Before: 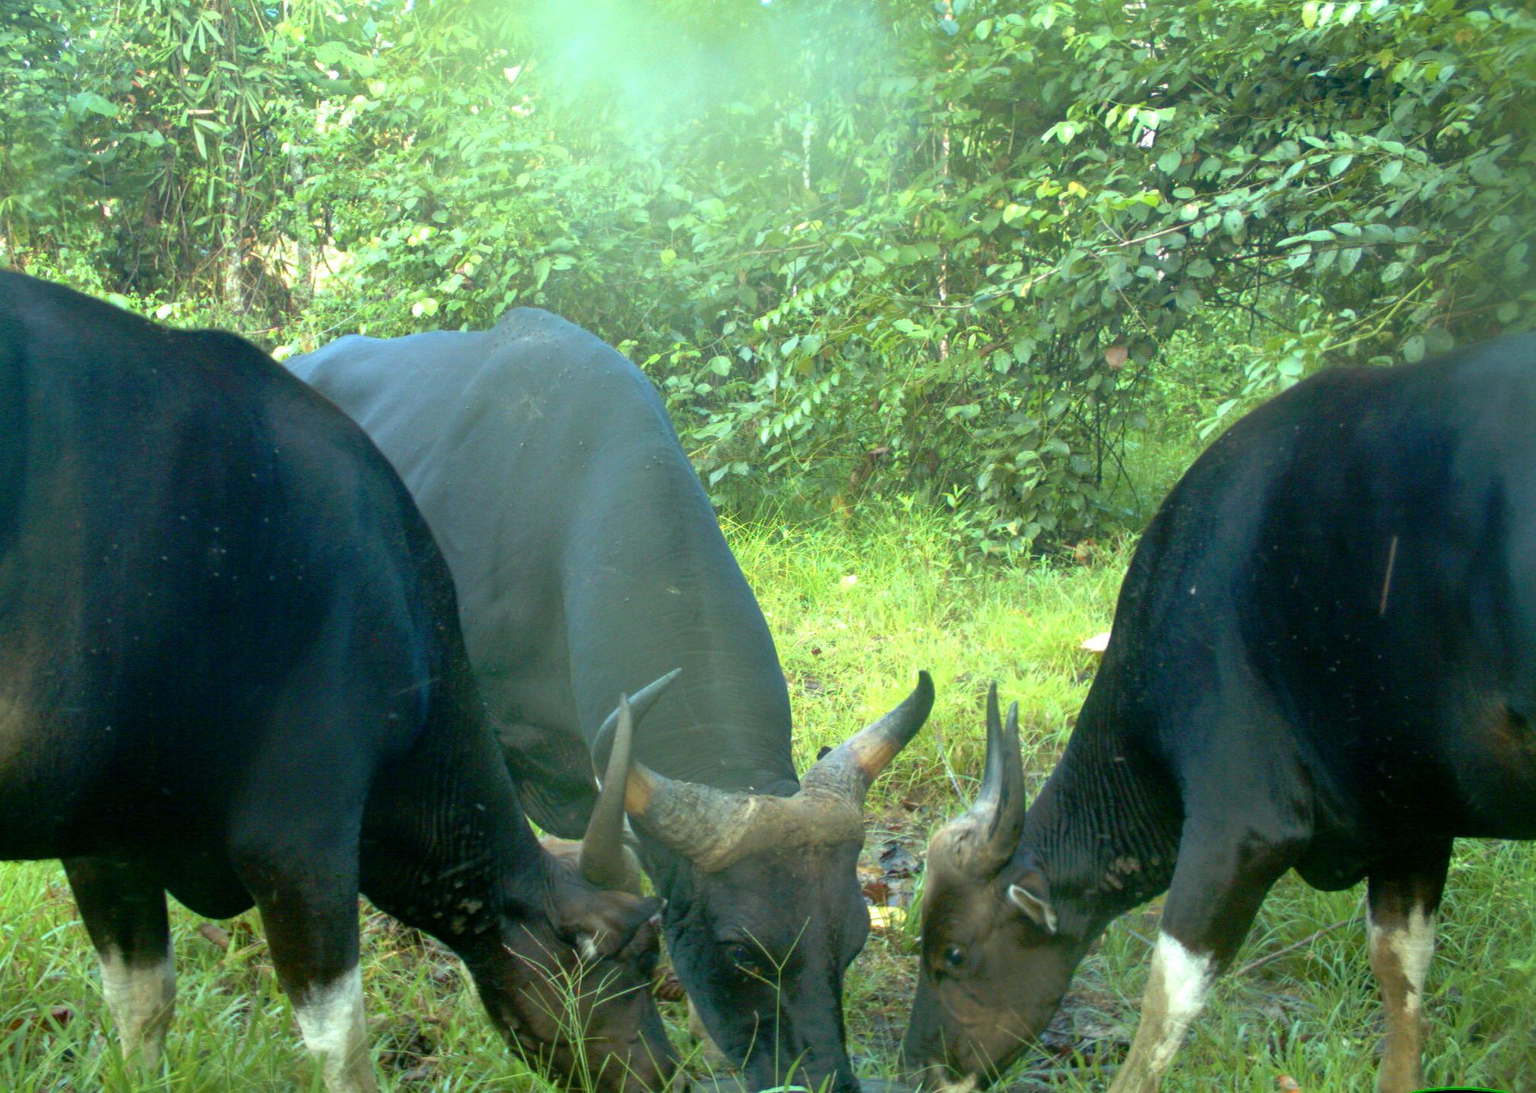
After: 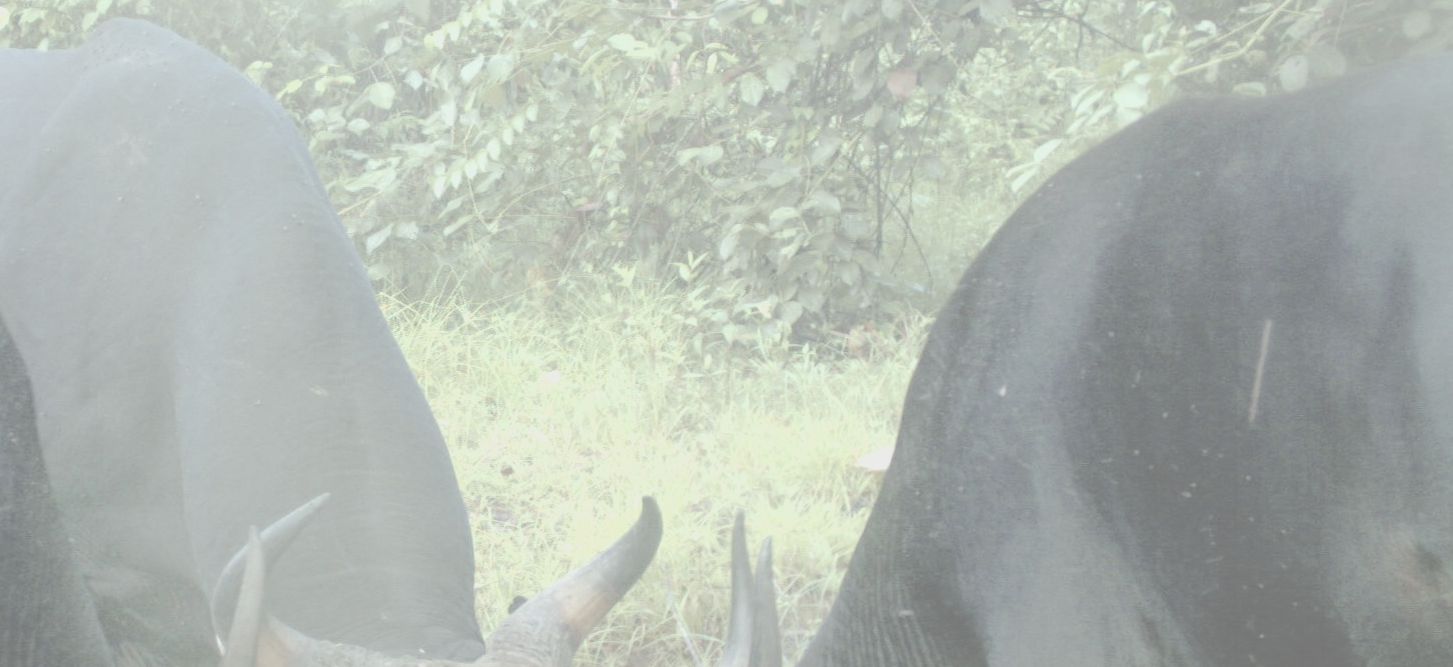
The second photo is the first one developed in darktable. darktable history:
crop and rotate: left 28.096%, top 26.851%, bottom 26.765%
color zones: curves: ch0 [(0.25, 0.5) (0.463, 0.627) (0.484, 0.637) (0.75, 0.5)]
contrast brightness saturation: contrast -0.326, brightness 0.763, saturation -0.774
